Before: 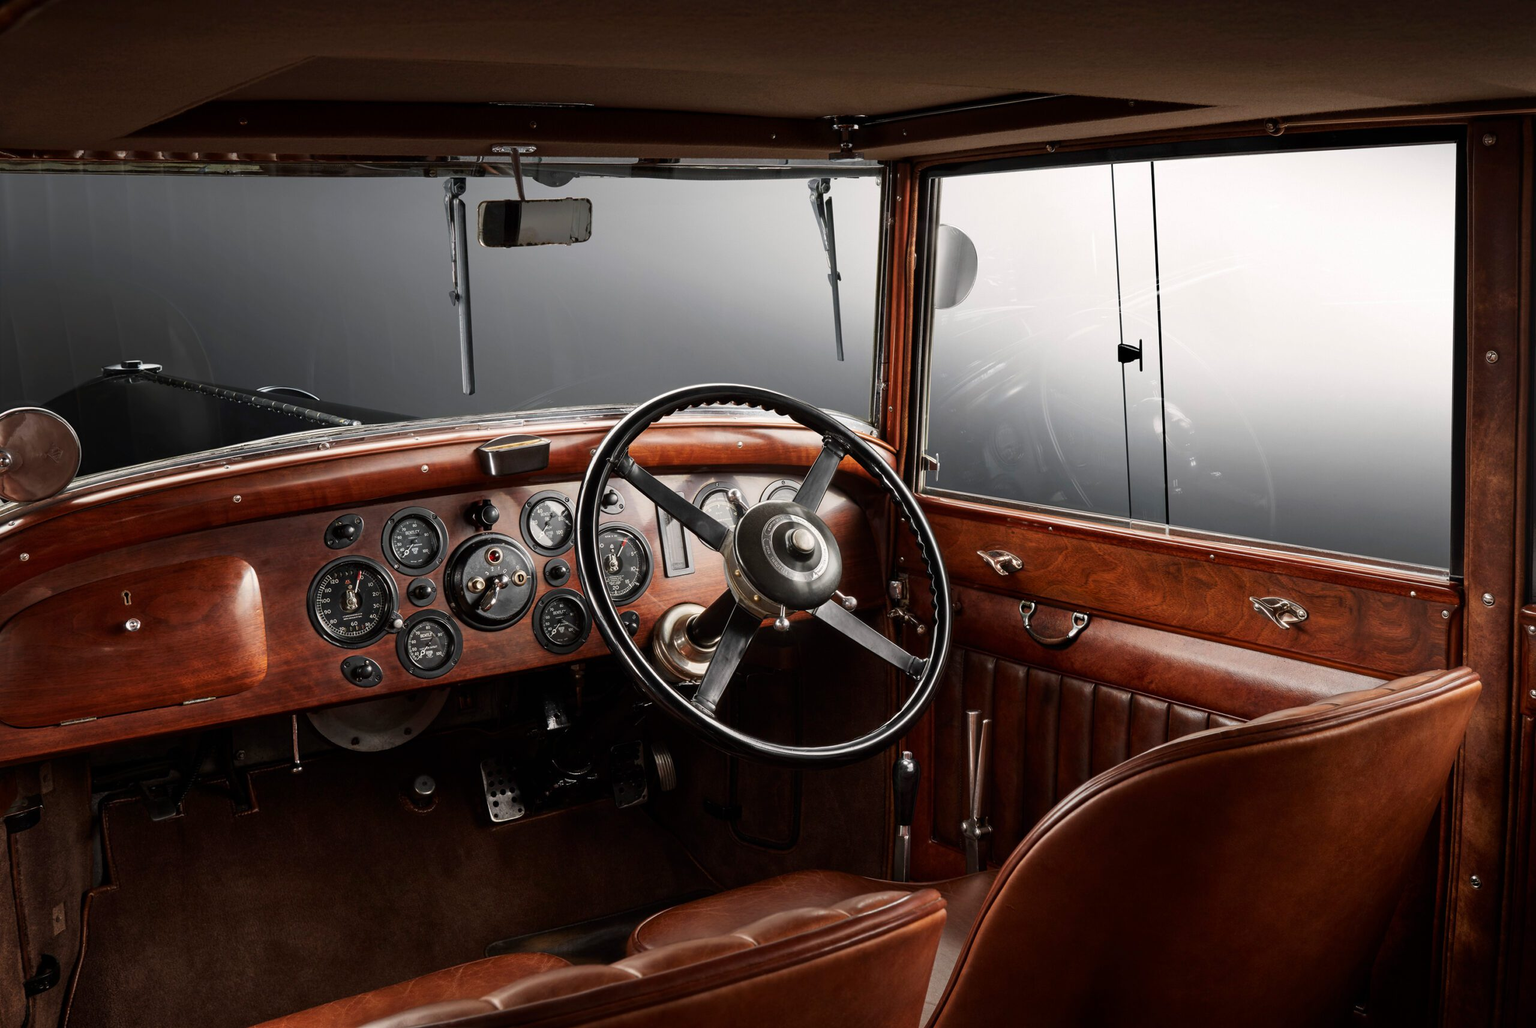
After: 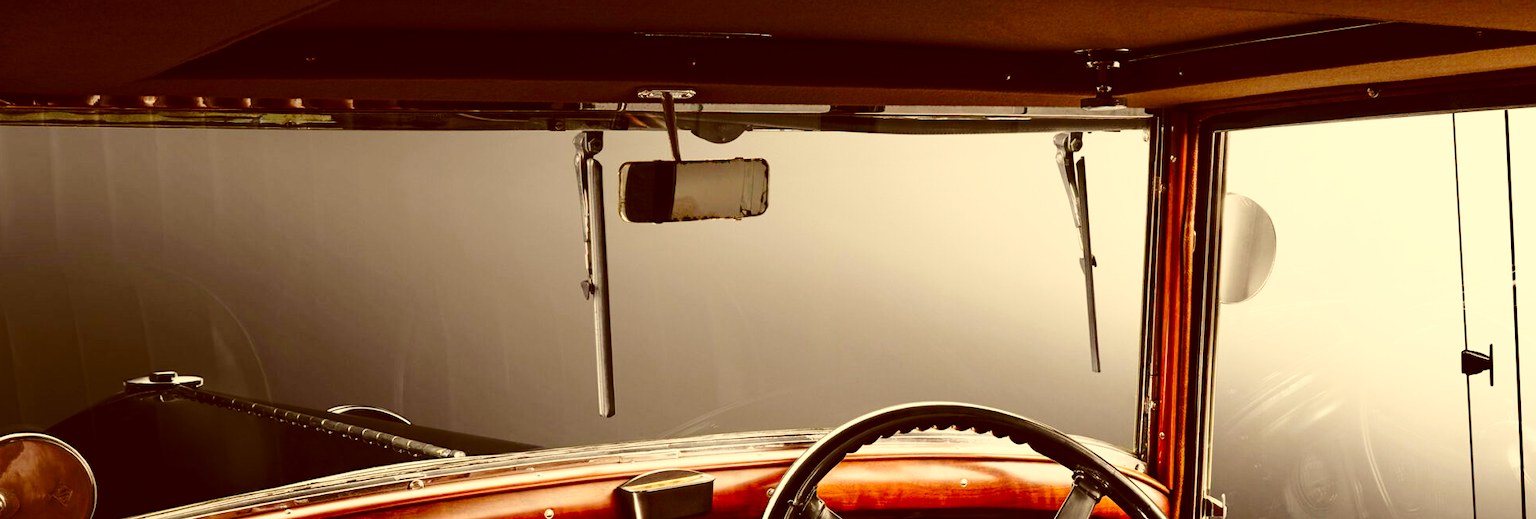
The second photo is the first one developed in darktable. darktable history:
color correction: highlights a* 1.2, highlights b* 23.63, shadows a* 16.34, shadows b* 24.65
crop: left 0.539%, top 7.635%, right 23.472%, bottom 53.94%
base curve: curves: ch0 [(0, 0) (0.036, 0.037) (0.121, 0.228) (0.46, 0.76) (0.859, 0.983) (1, 1)], preserve colors none
